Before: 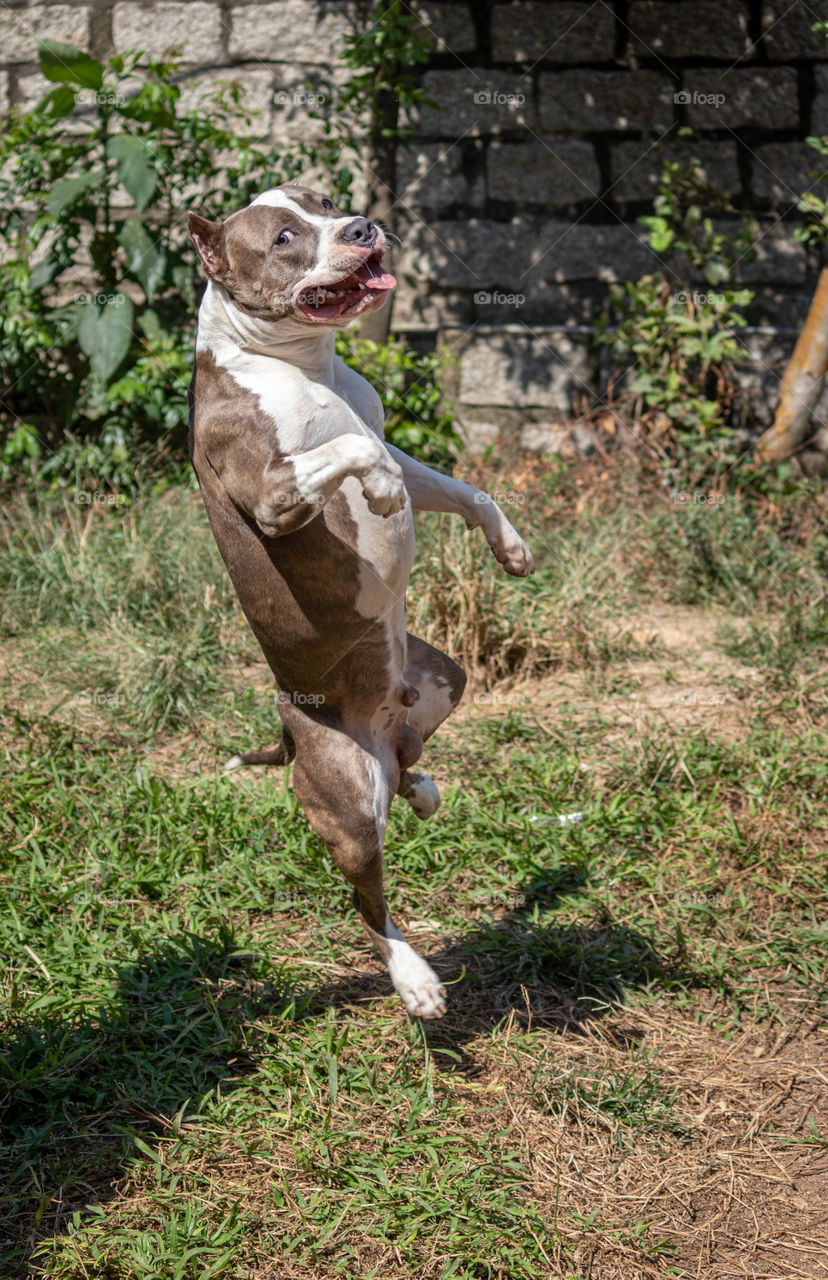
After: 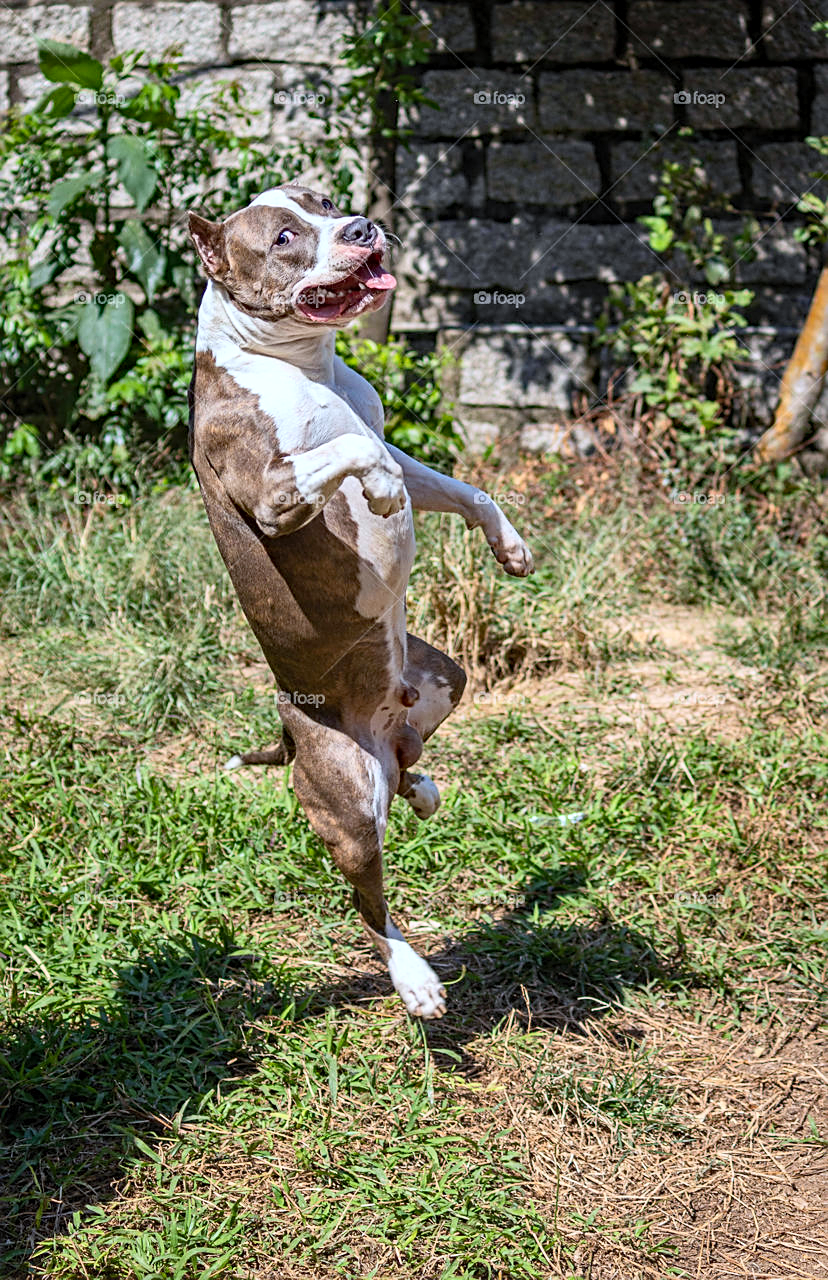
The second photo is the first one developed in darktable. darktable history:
haze removal: strength 0.25, distance 0.25, compatibility mode true, adaptive false
contrast brightness saturation: contrast 0.2, brightness 0.16, saturation 0.22
white balance: red 0.954, blue 1.079
sharpen: on, module defaults
